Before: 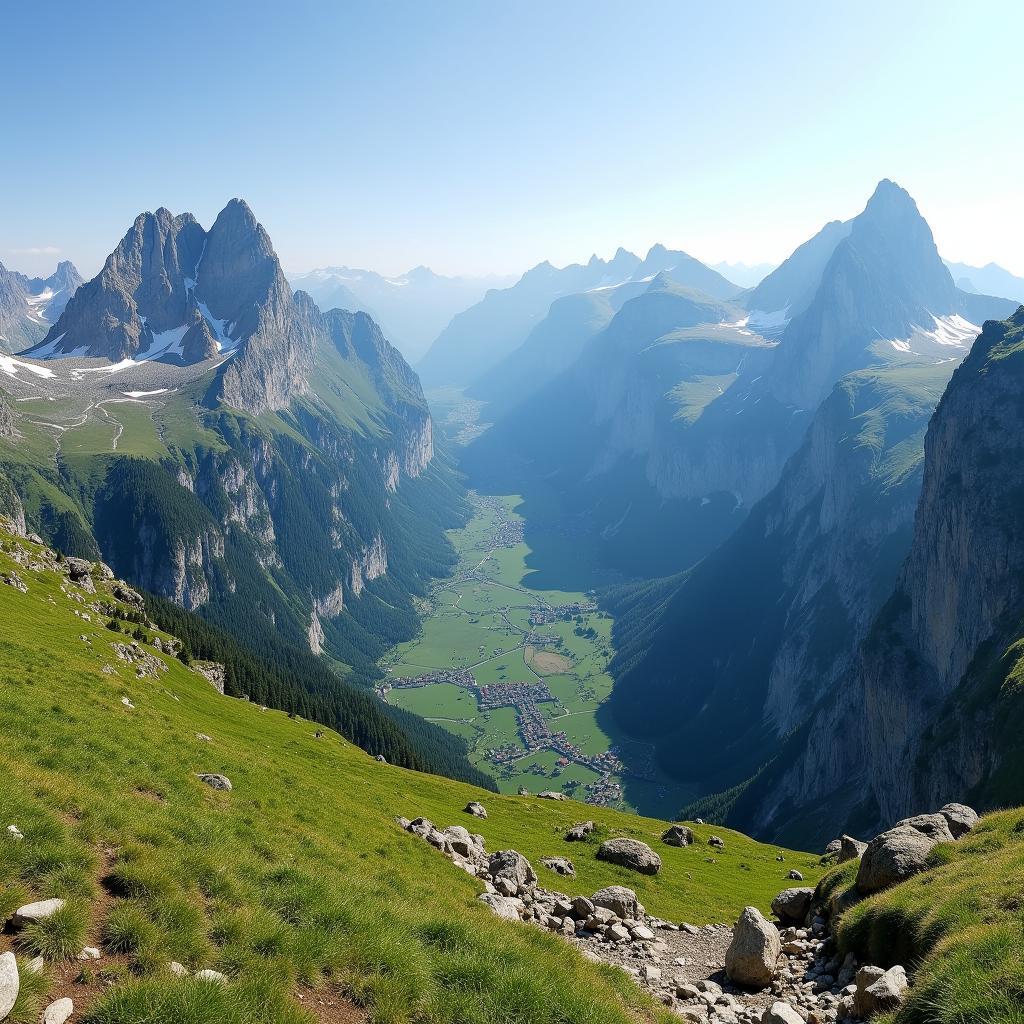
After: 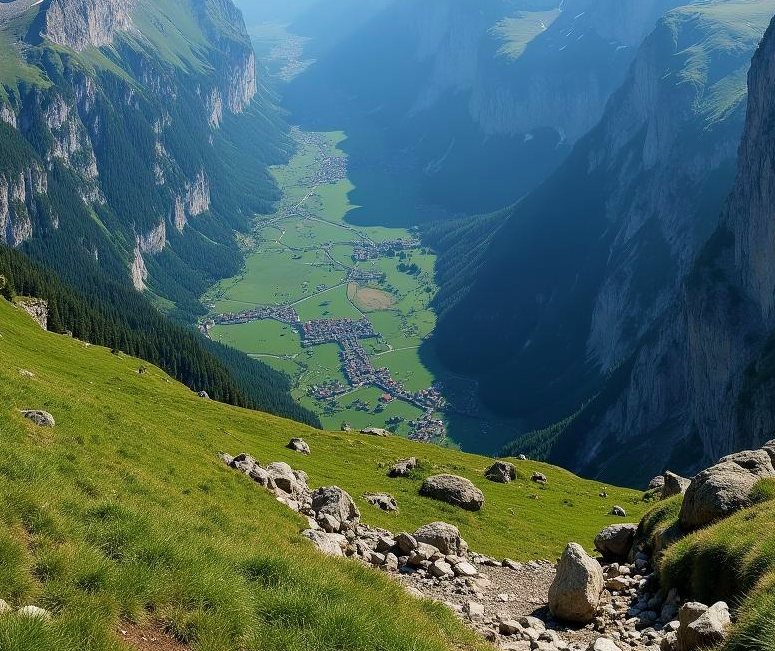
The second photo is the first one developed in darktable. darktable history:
crop and rotate: left 17.329%, top 35.593%, right 6.972%, bottom 0.783%
velvia: on, module defaults
